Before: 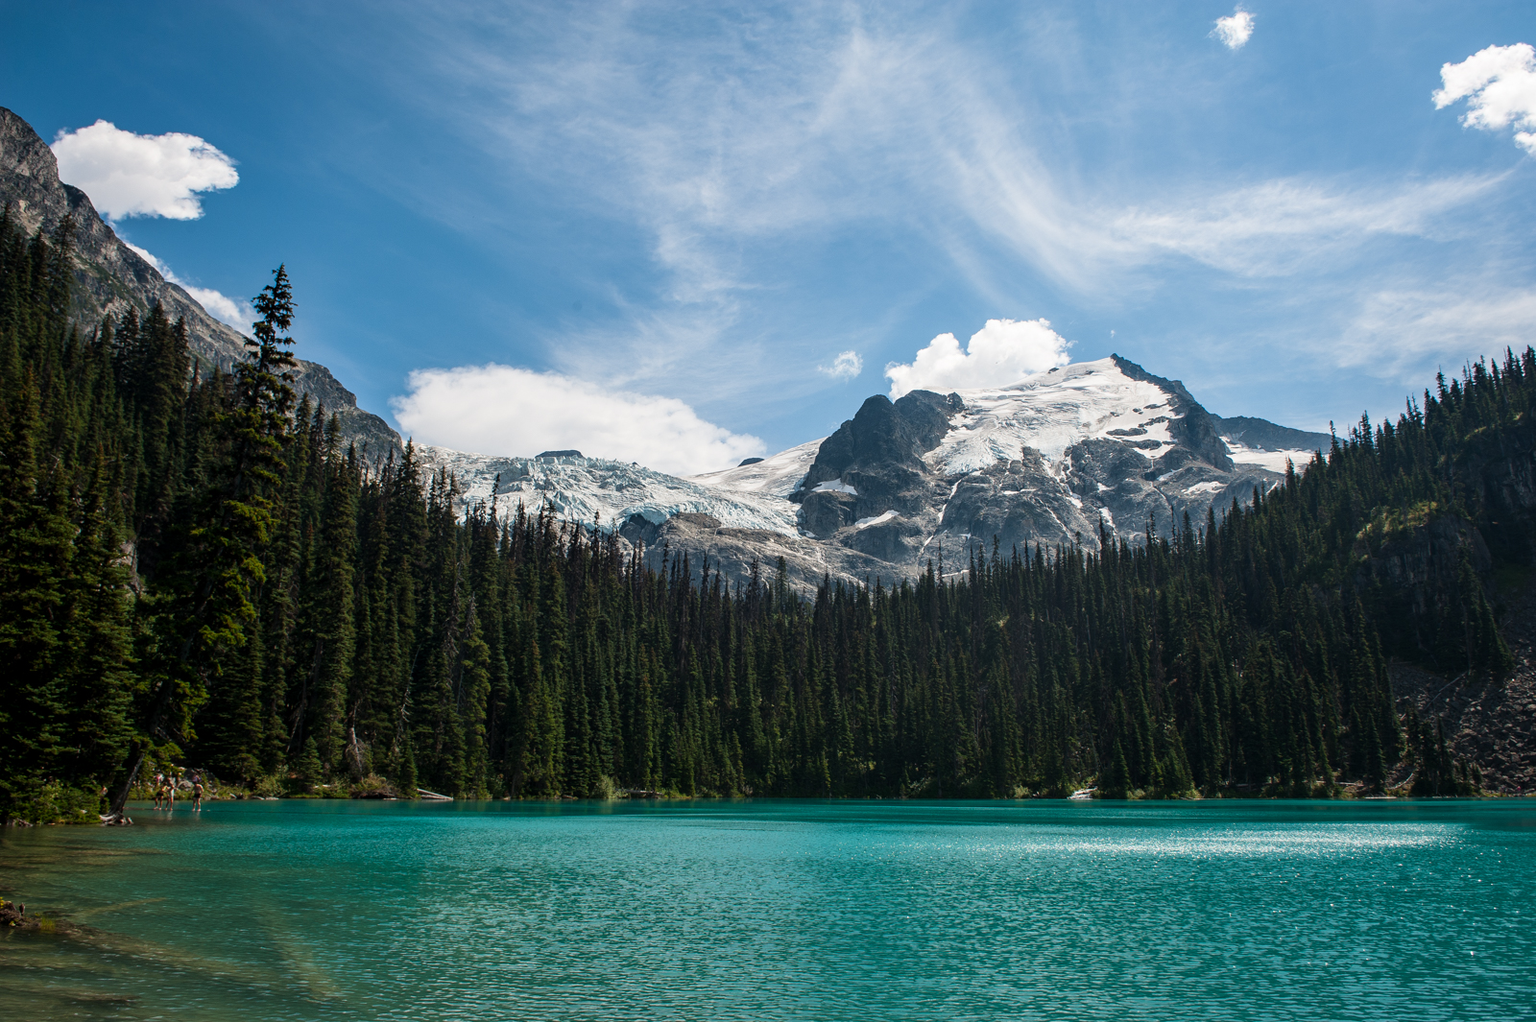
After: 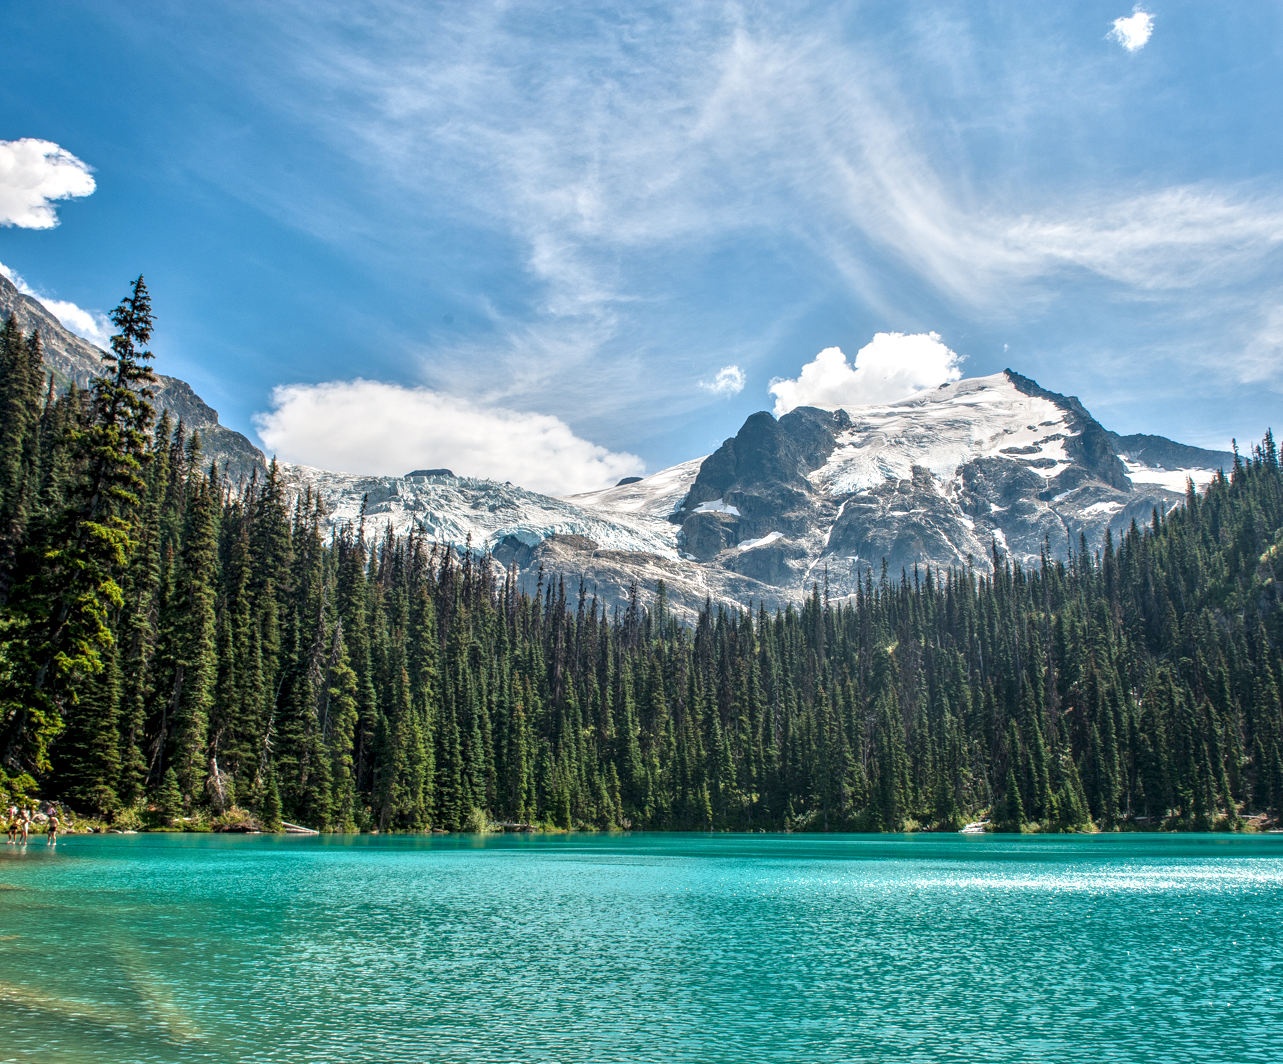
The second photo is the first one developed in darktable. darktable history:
crop and rotate: left 9.597%, right 10.195%
local contrast: highlights 61%, detail 143%, midtone range 0.428
tone equalizer: -8 EV 2 EV, -7 EV 2 EV, -6 EV 2 EV, -5 EV 2 EV, -4 EV 2 EV, -3 EV 1.5 EV, -2 EV 1 EV, -1 EV 0.5 EV
